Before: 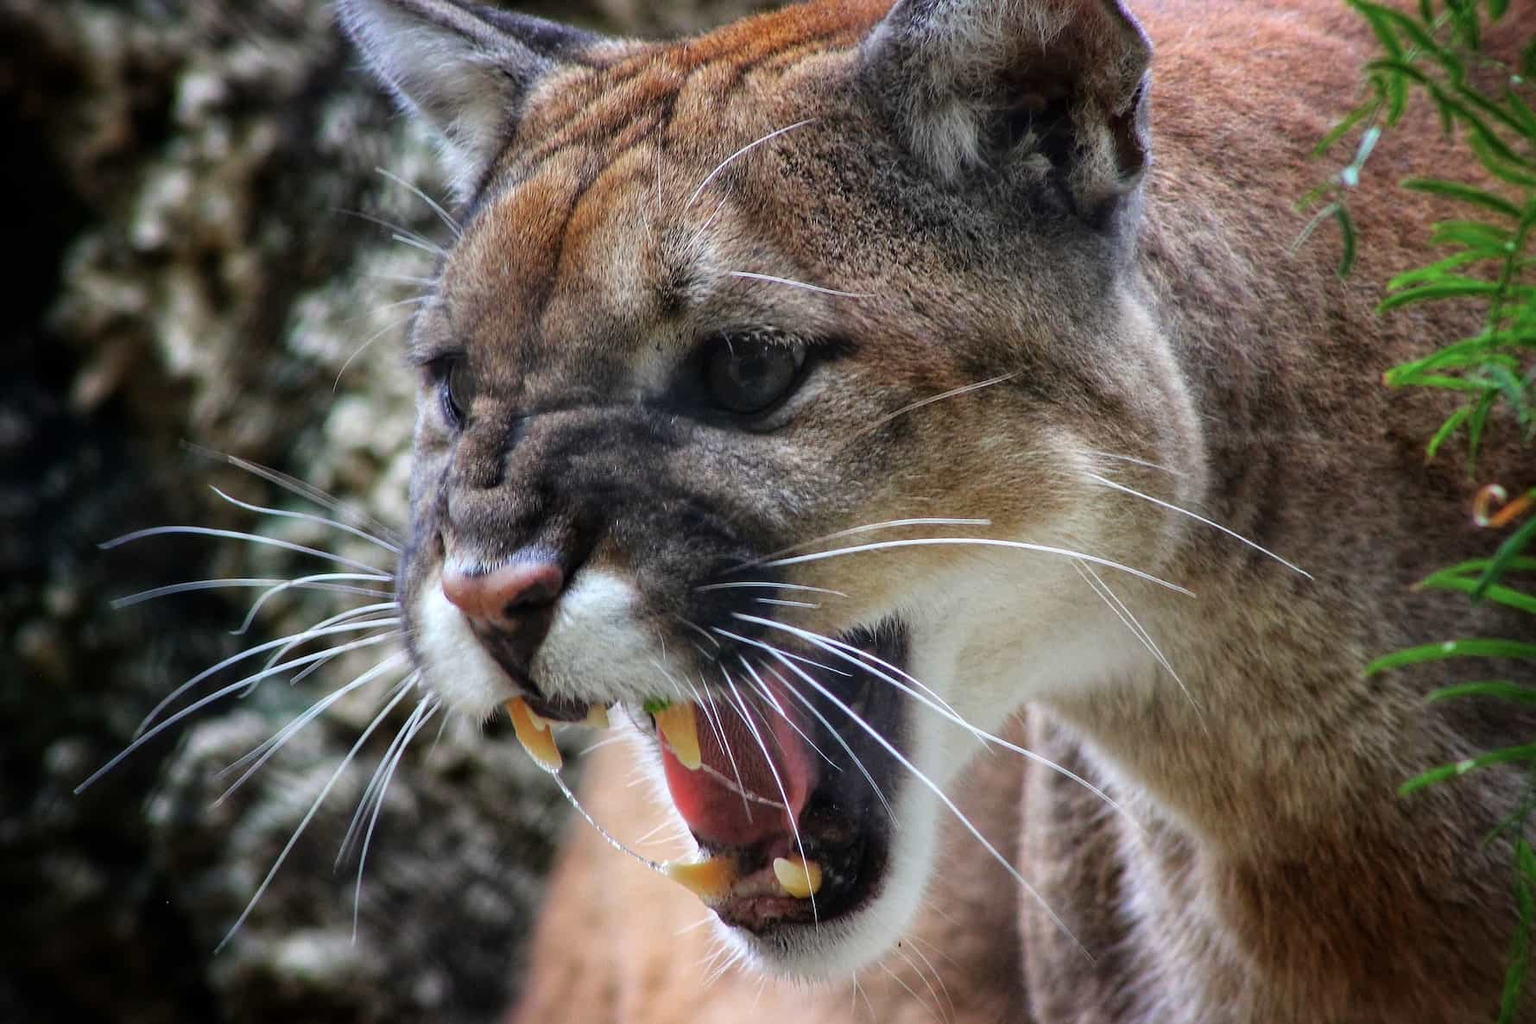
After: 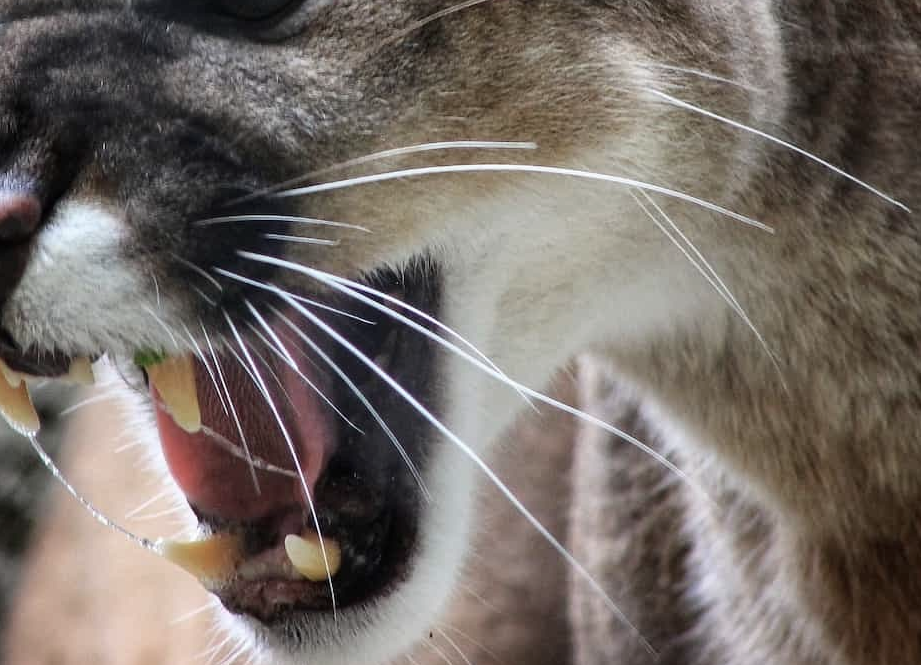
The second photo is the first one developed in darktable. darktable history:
crop: left 34.388%, top 38.757%, right 13.813%, bottom 5.17%
contrast brightness saturation: contrast 0.098, saturation -0.281
